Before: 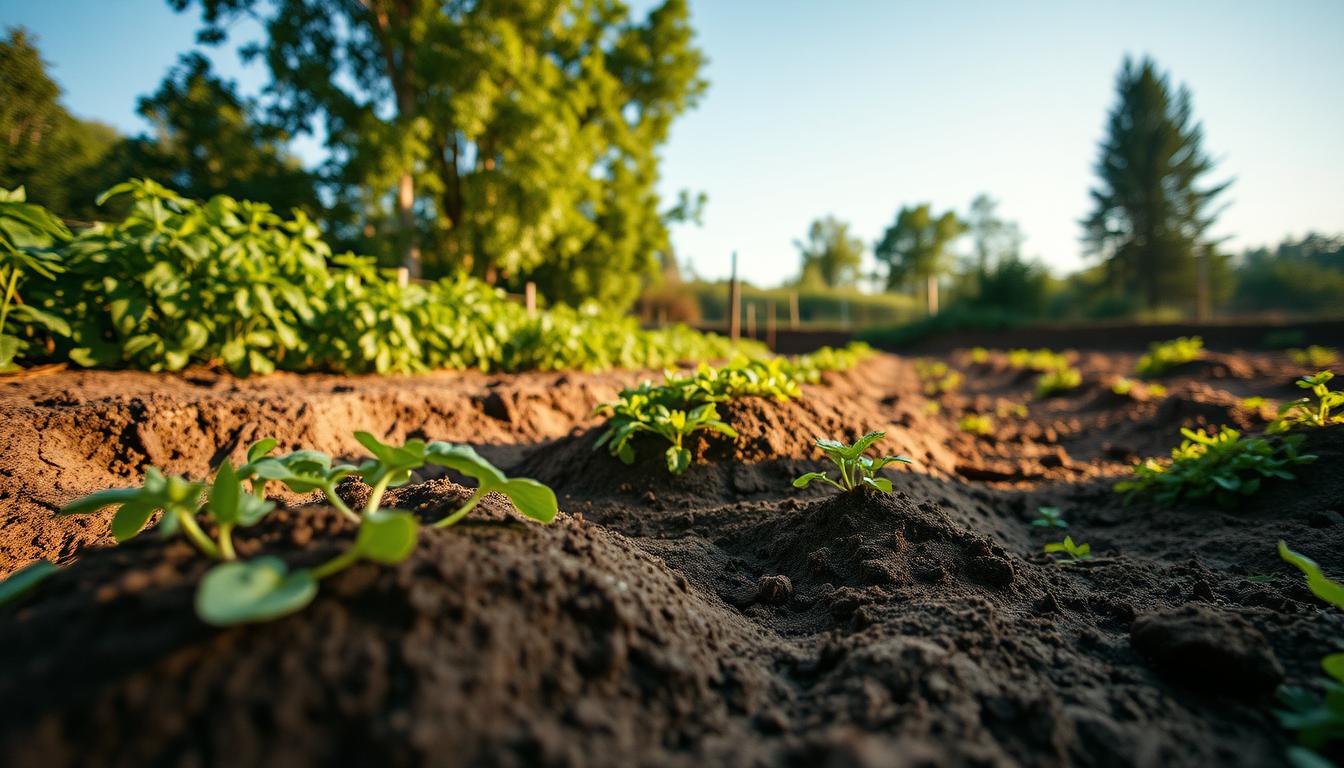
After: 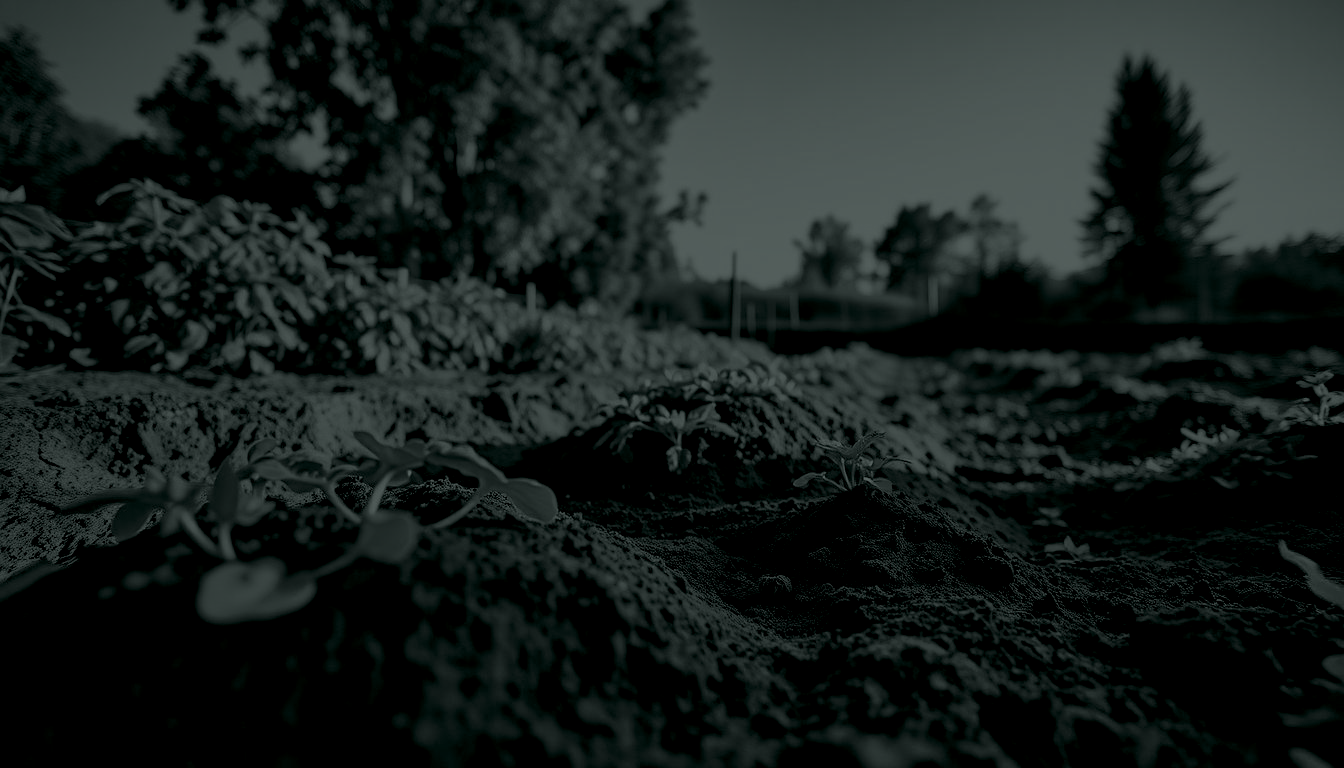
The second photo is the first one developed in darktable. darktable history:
colorize: hue 90°, saturation 19%, lightness 1.59%, version 1
sharpen: amount 0.2
shadows and highlights: soften with gaussian
